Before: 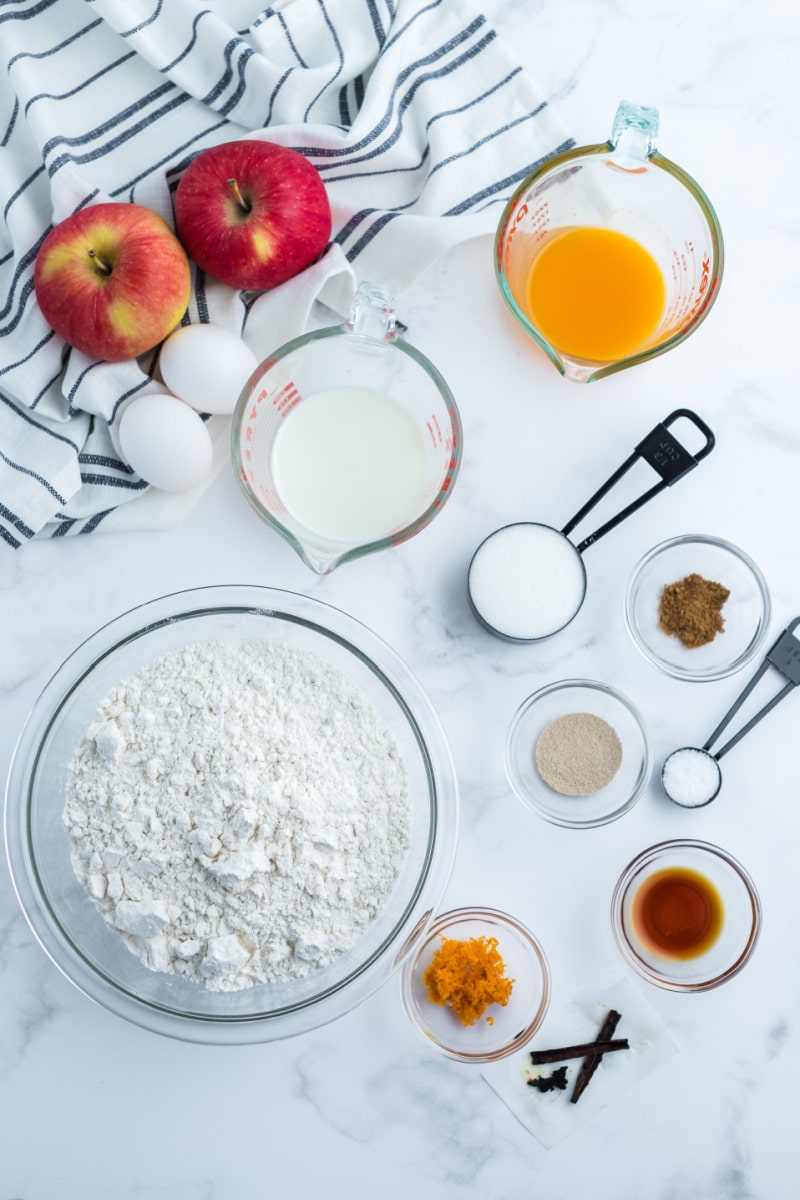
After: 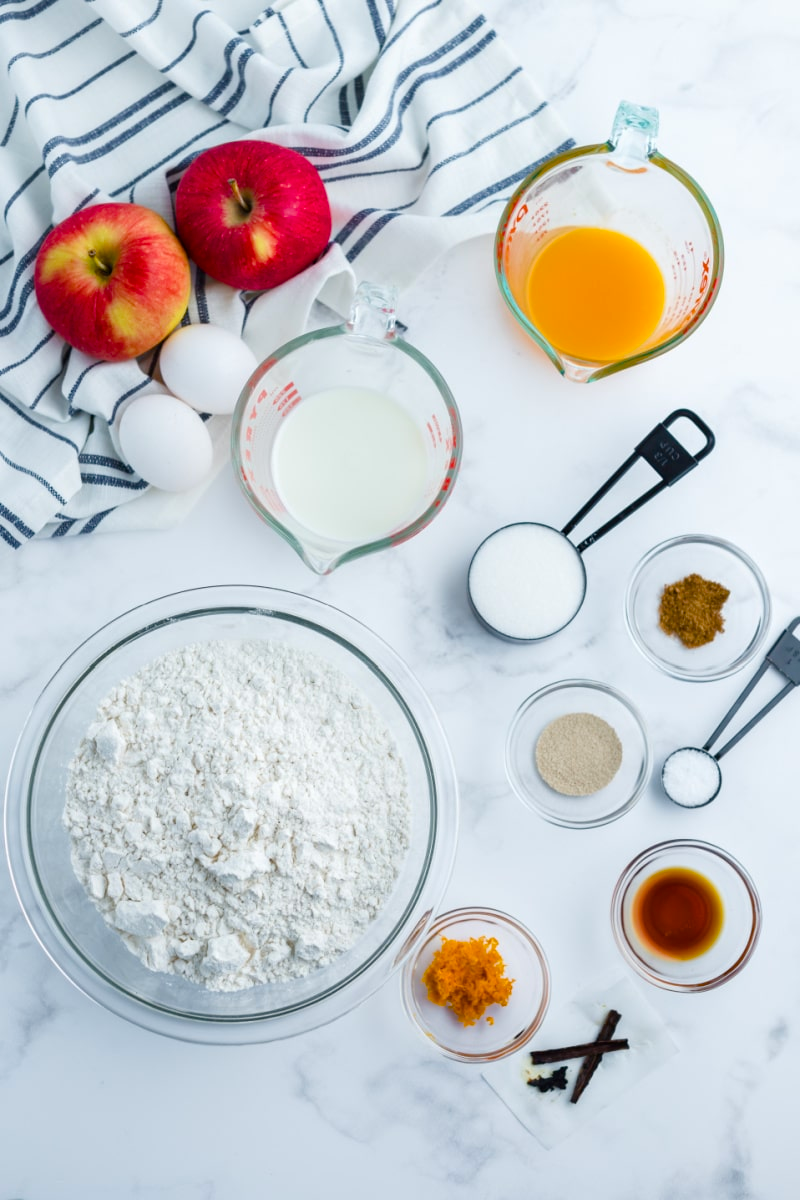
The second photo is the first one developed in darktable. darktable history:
color balance rgb: linear chroma grading › shadows -7.935%, linear chroma grading › global chroma 9.852%, perceptual saturation grading › global saturation 20%, perceptual saturation grading › highlights -24.793%, perceptual saturation grading › shadows 49.589%
